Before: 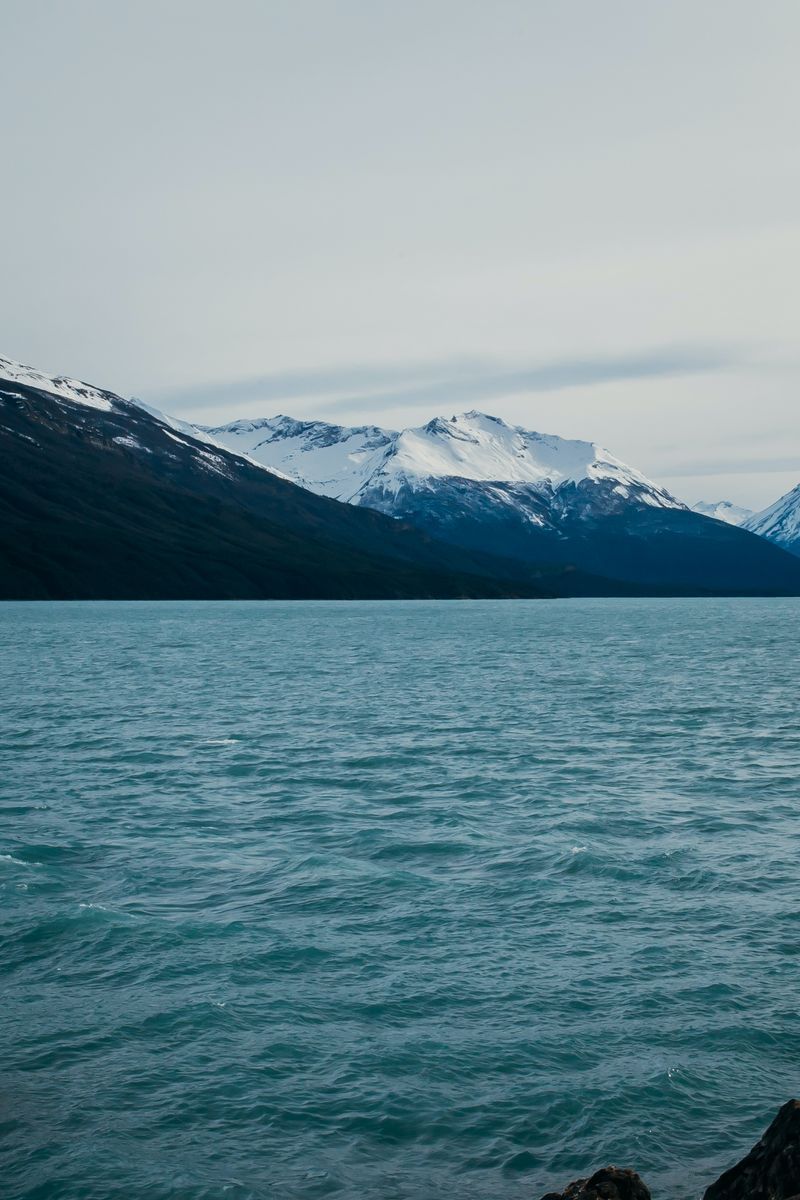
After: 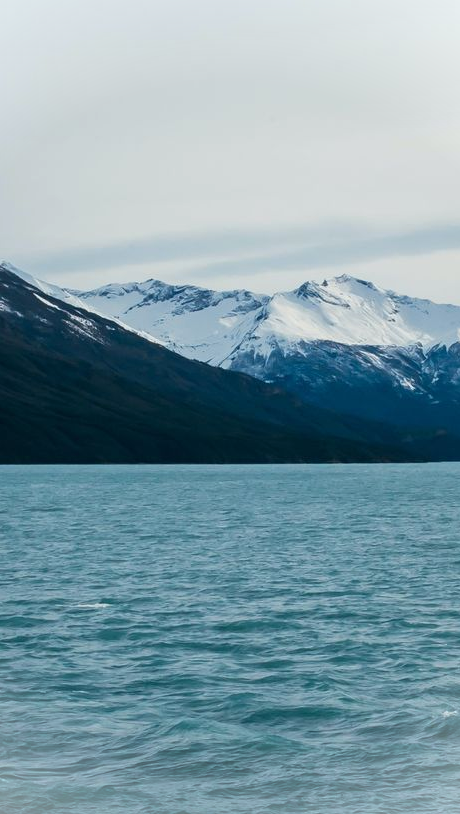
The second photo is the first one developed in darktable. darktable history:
vignetting: brightness 0.297, saturation 0.003
crop: left 16.184%, top 11.353%, right 26.271%, bottom 20.808%
exposure: exposure 0.151 EV, compensate highlight preservation false
